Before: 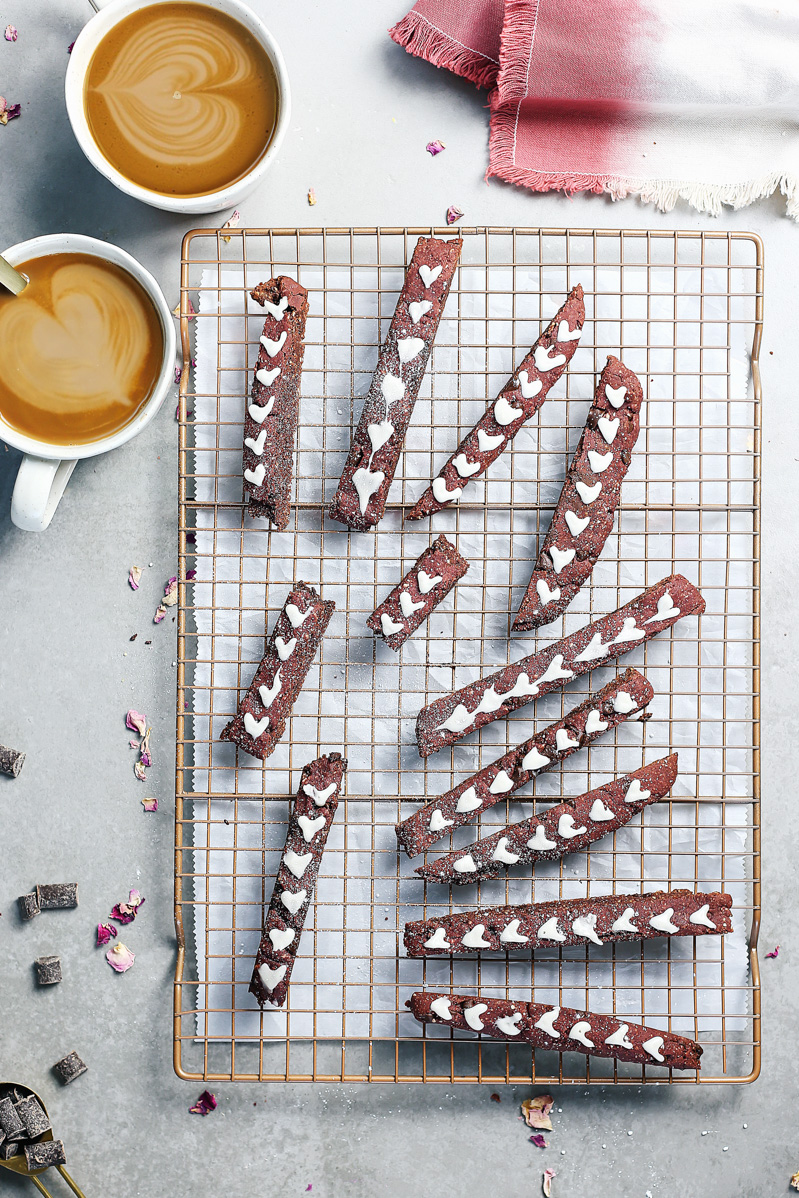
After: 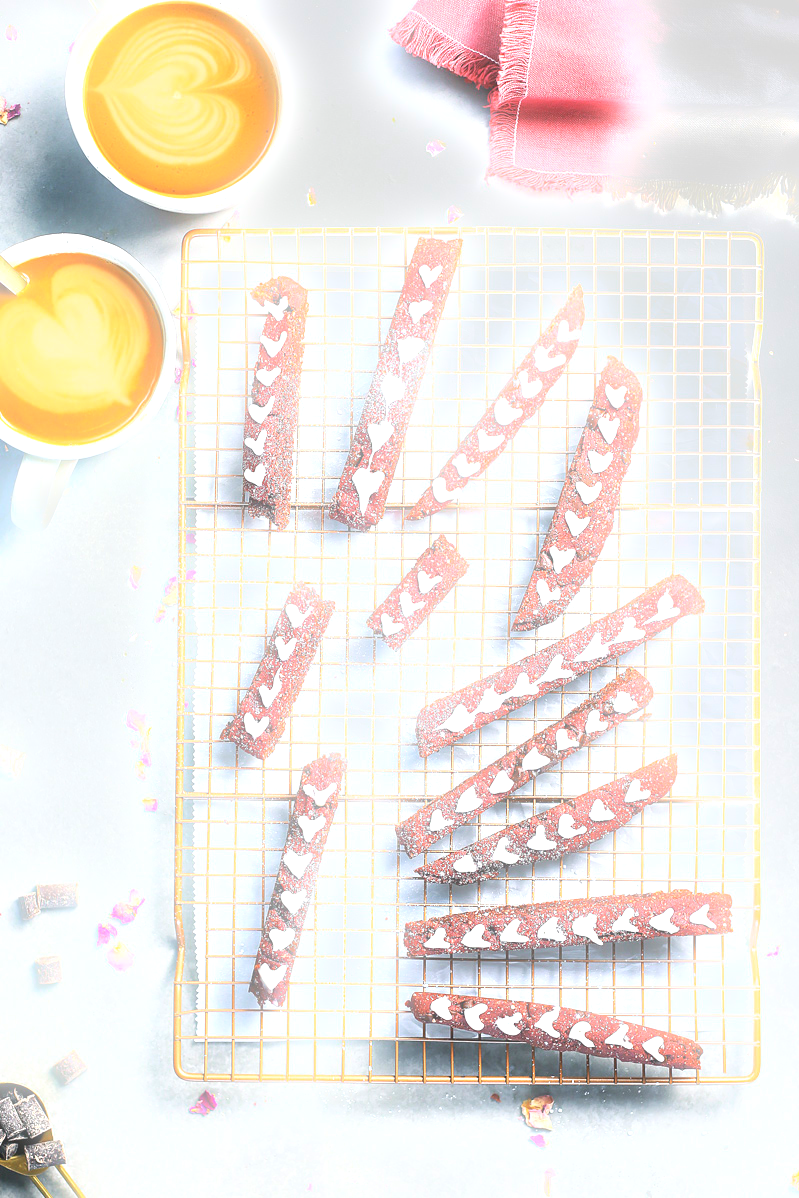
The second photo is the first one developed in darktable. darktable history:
bloom: size 5%, threshold 95%, strength 15%
exposure: exposure 1.061 EV, compensate highlight preservation false
